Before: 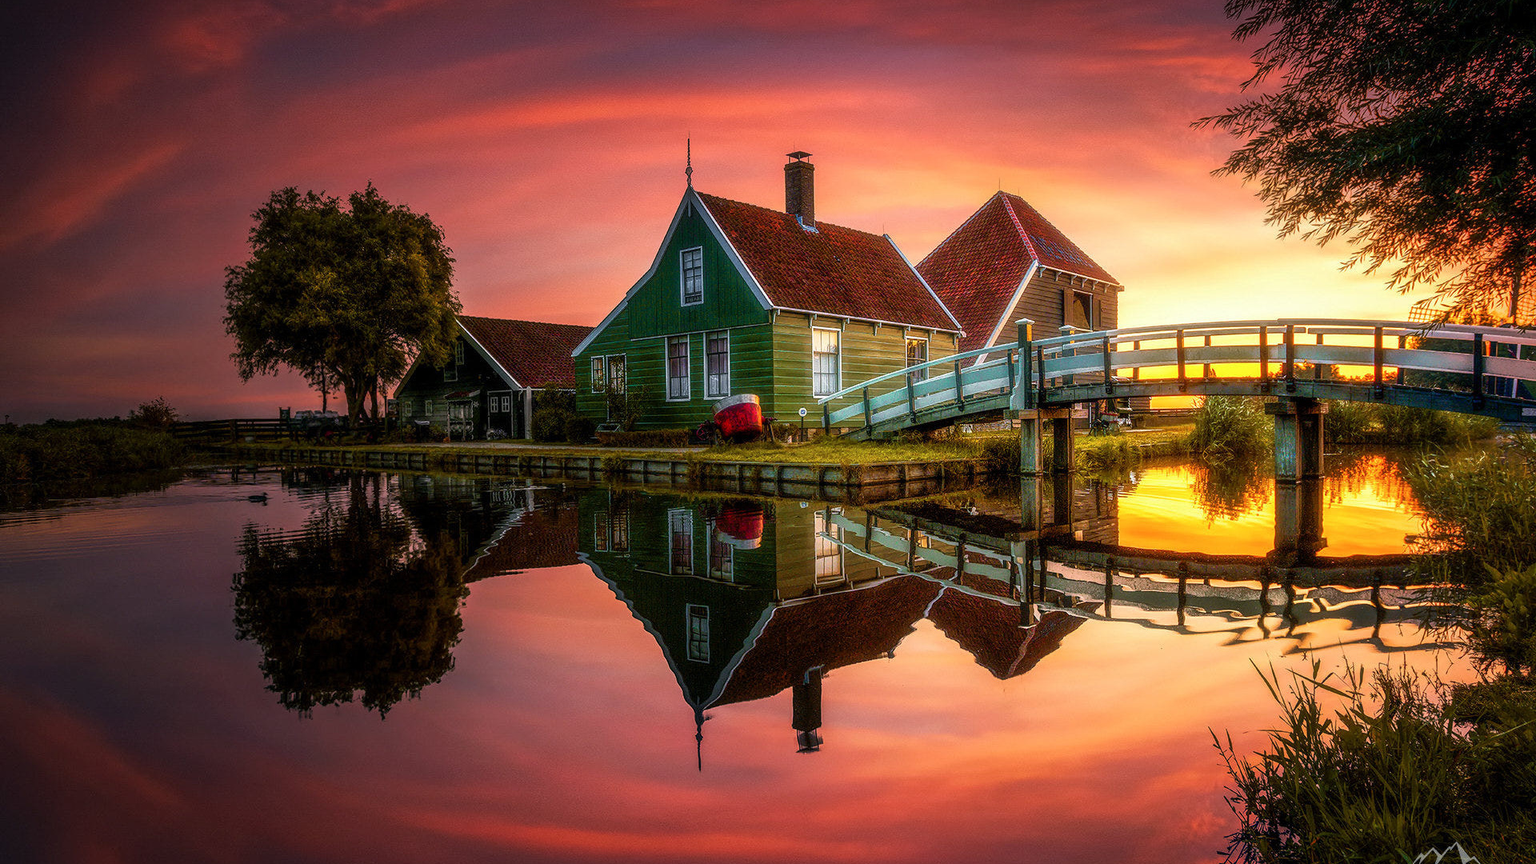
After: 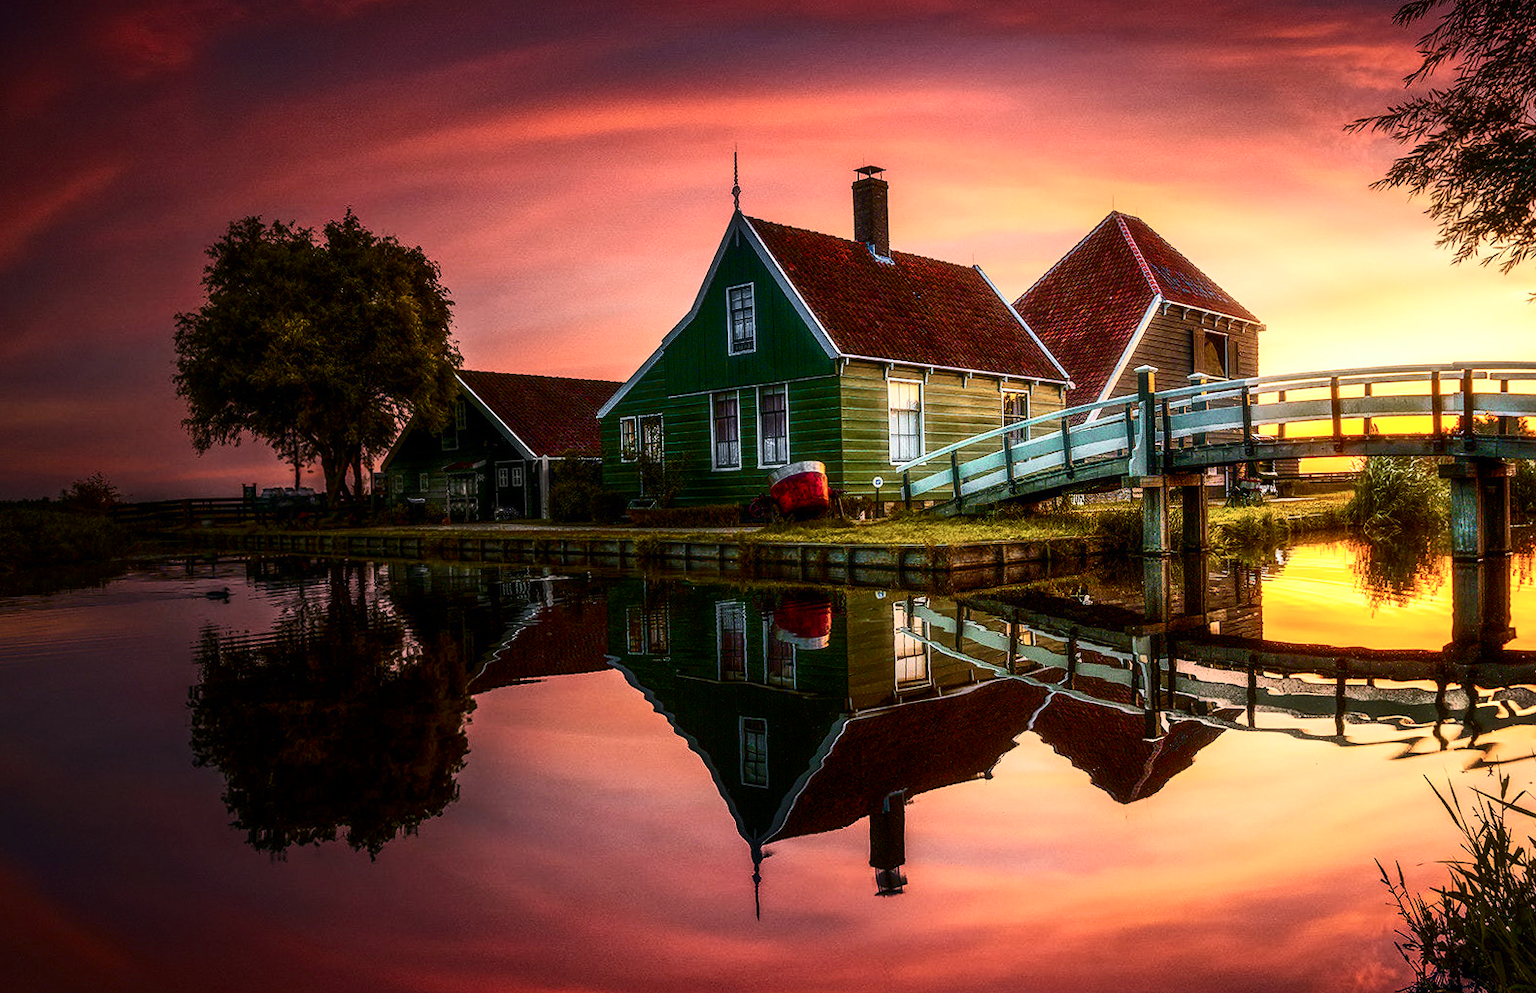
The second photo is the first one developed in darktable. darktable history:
contrast brightness saturation: contrast 0.299
crop and rotate: angle 0.682°, left 4.224%, top 0.691%, right 11.606%, bottom 2.546%
